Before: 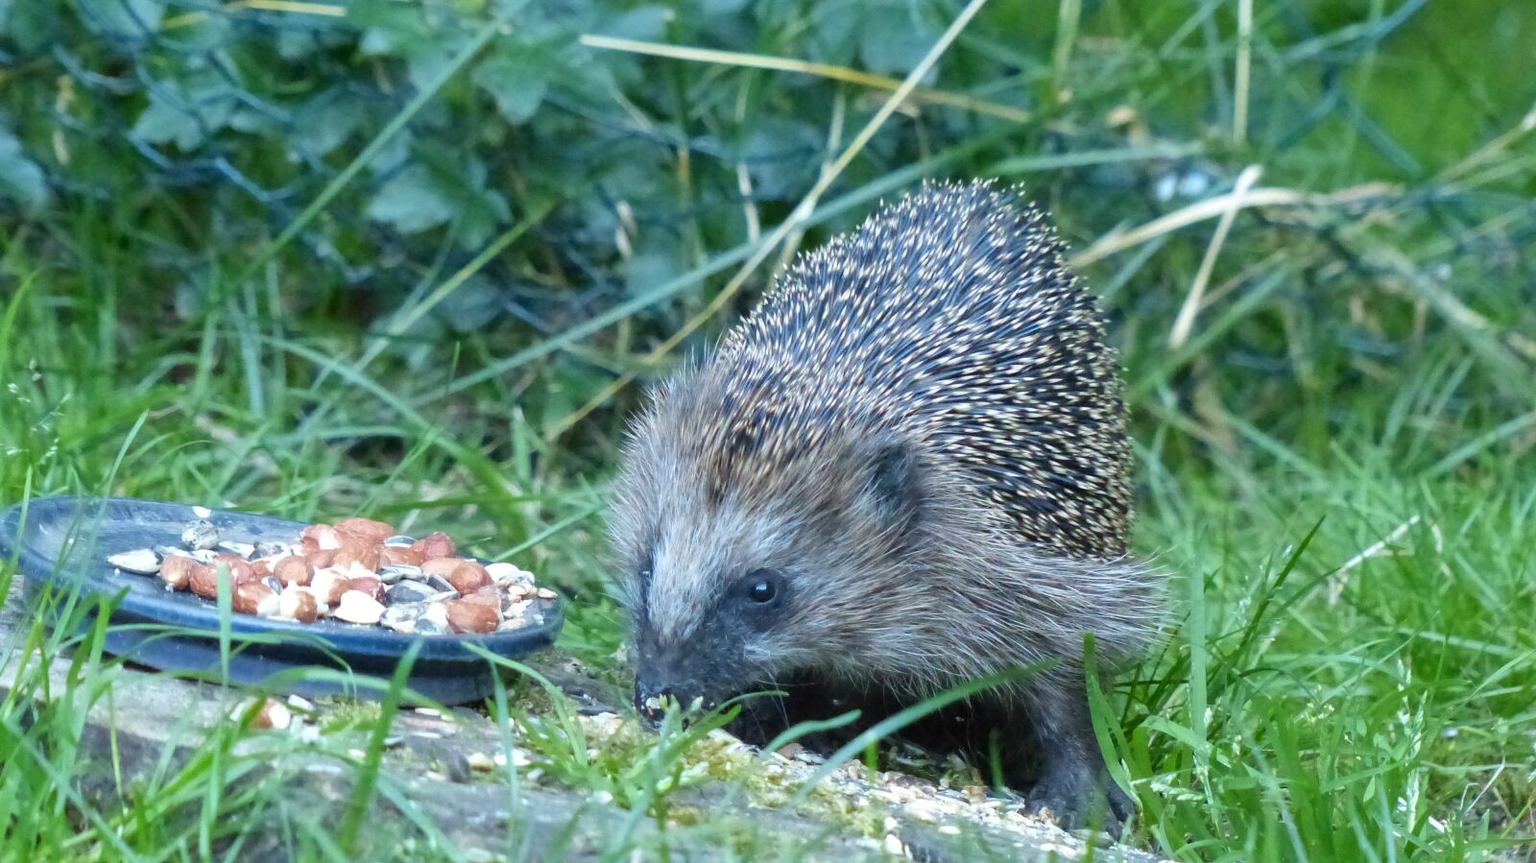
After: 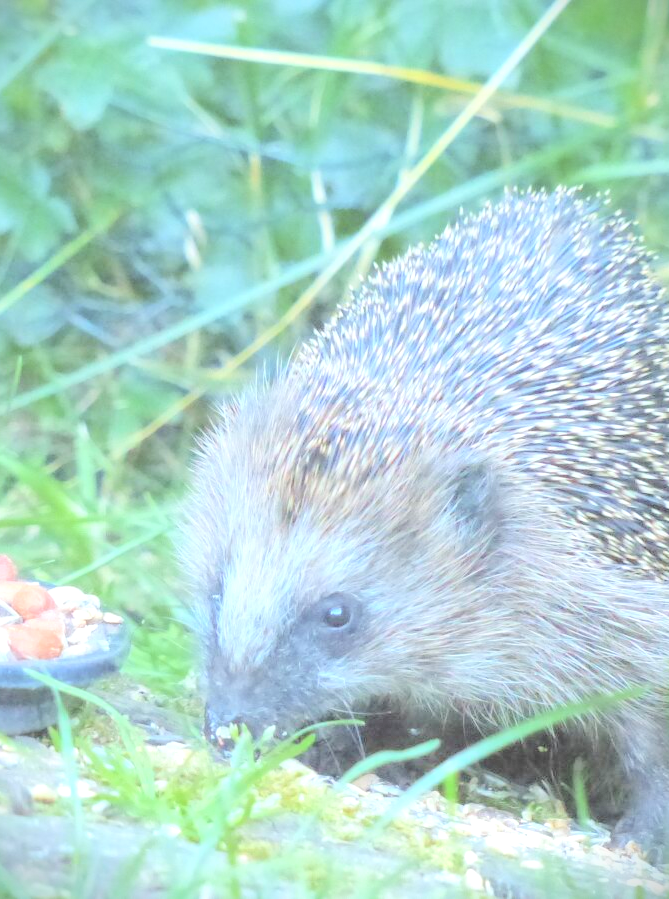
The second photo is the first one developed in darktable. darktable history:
crop: left 28.568%, right 29.592%
vignetting: fall-off start 91.41%, brightness -0.588, saturation -0.115, dithering 8-bit output, unbound false
exposure: exposure 0.557 EV, compensate highlight preservation false
contrast brightness saturation: brightness 0.983
